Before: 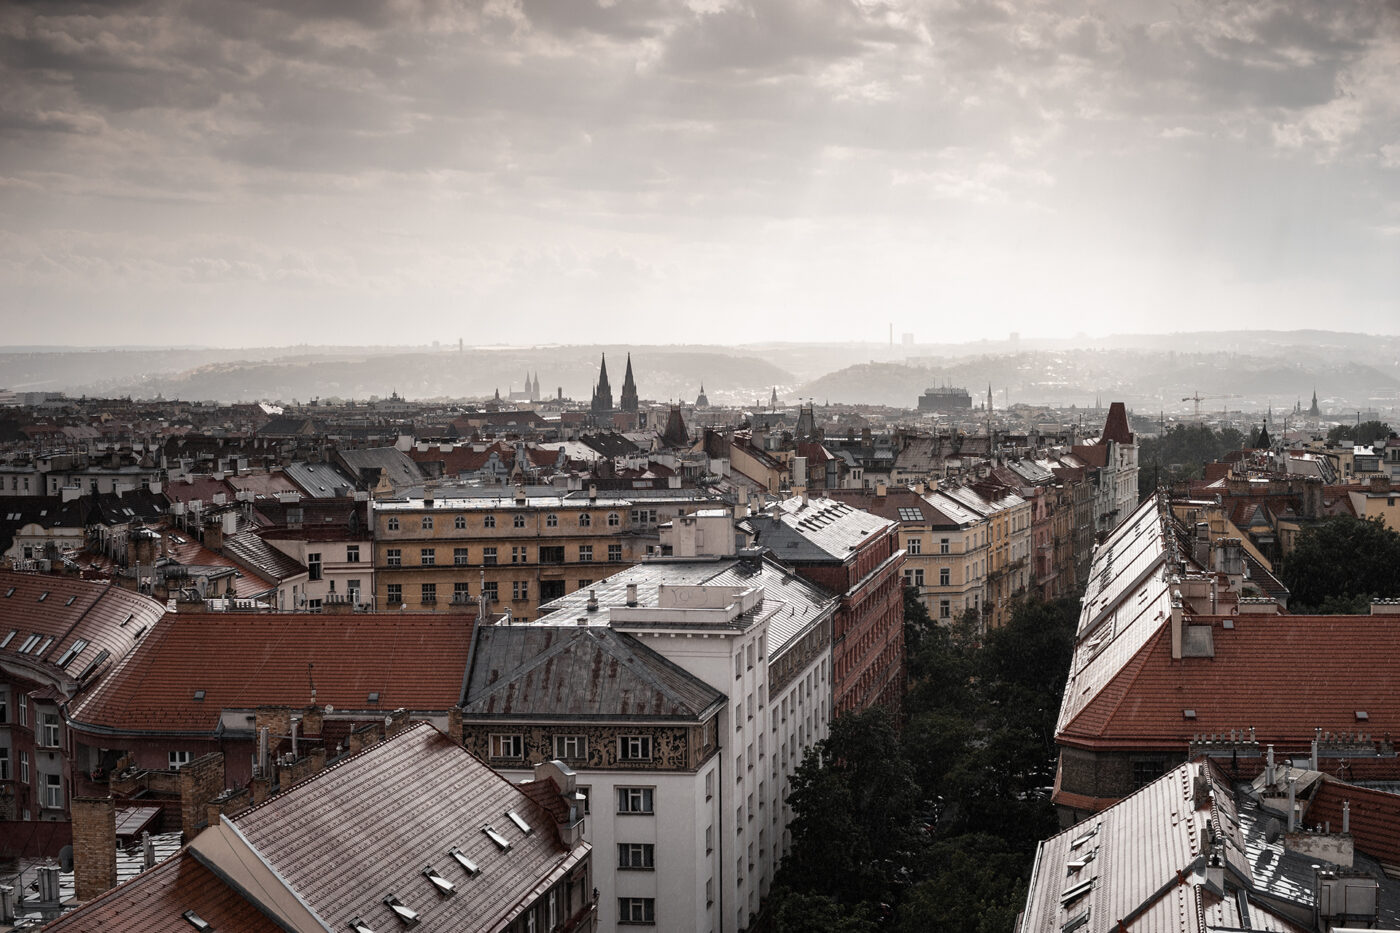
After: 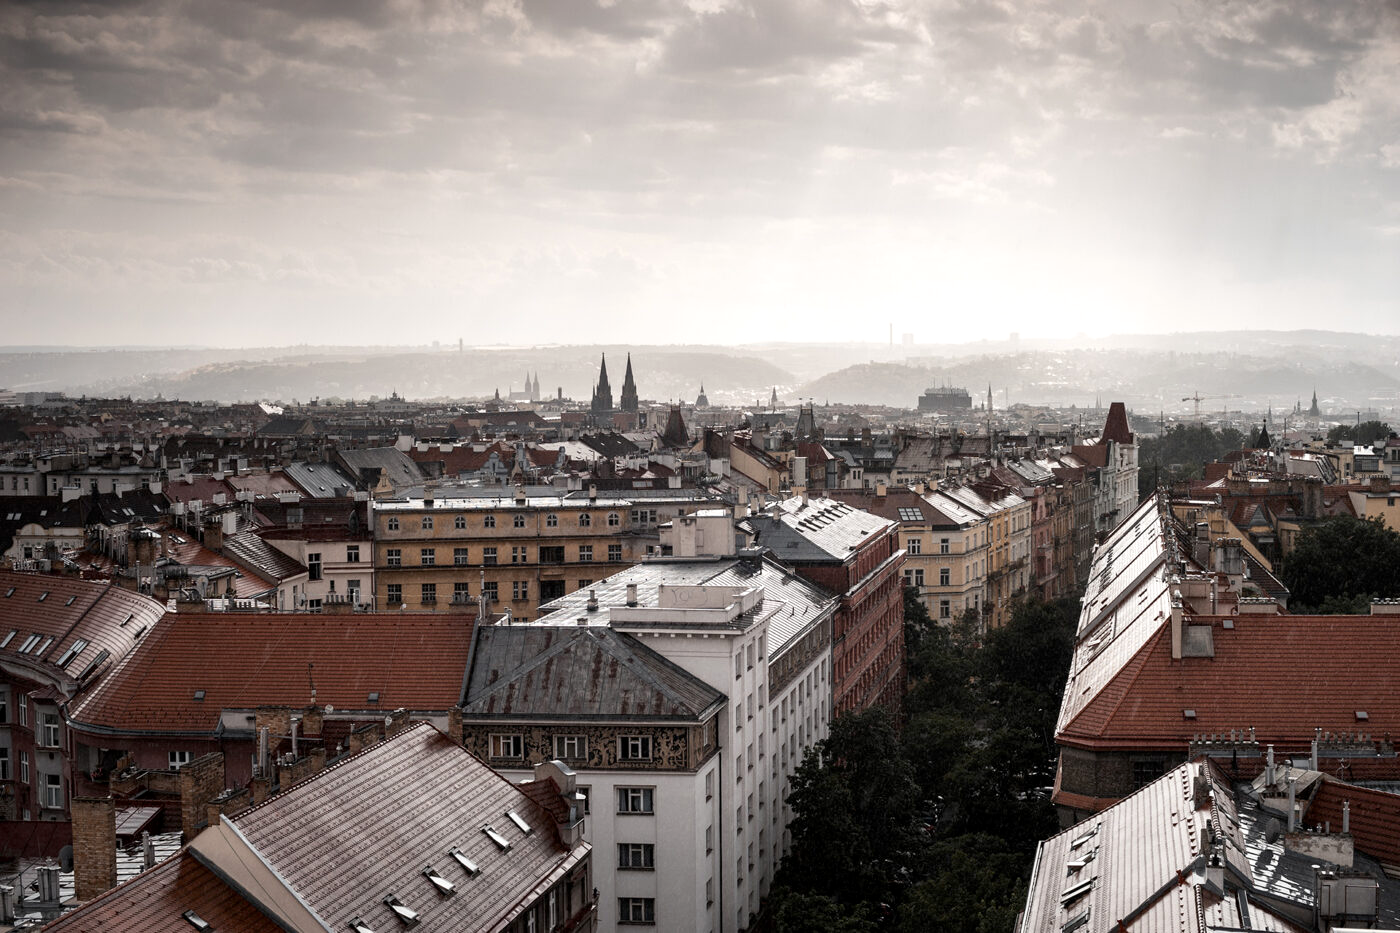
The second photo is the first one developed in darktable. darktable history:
exposure: black level correction 0.002, exposure 0.15 EV, compensate highlight preservation false
contrast brightness saturation: contrast 0.07
